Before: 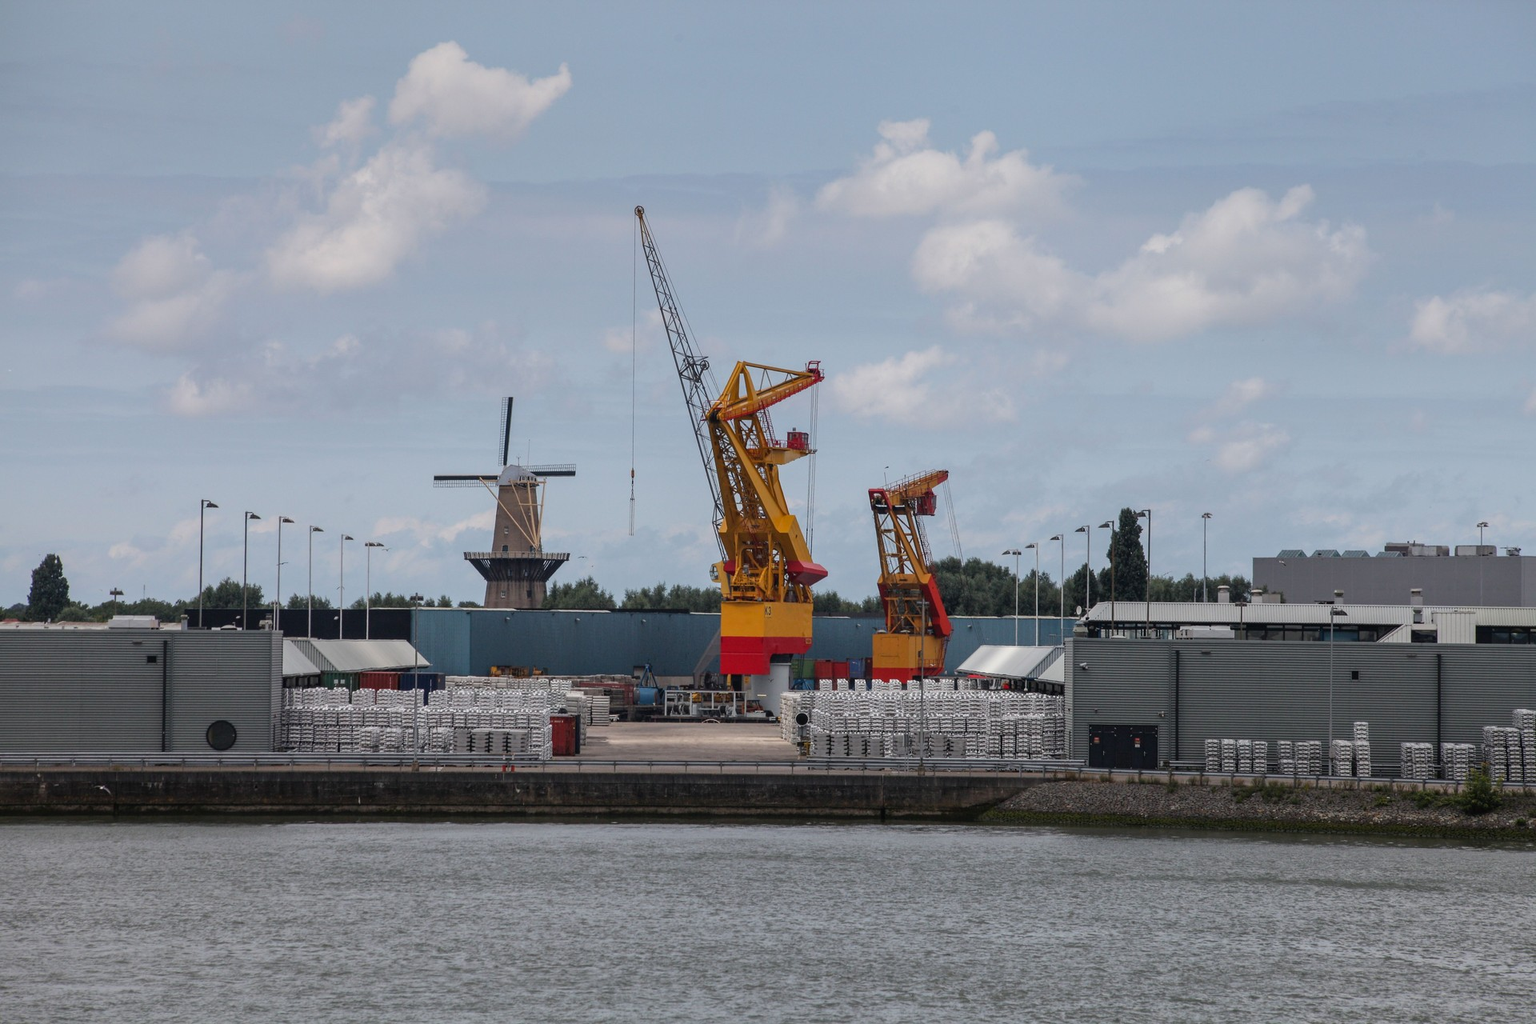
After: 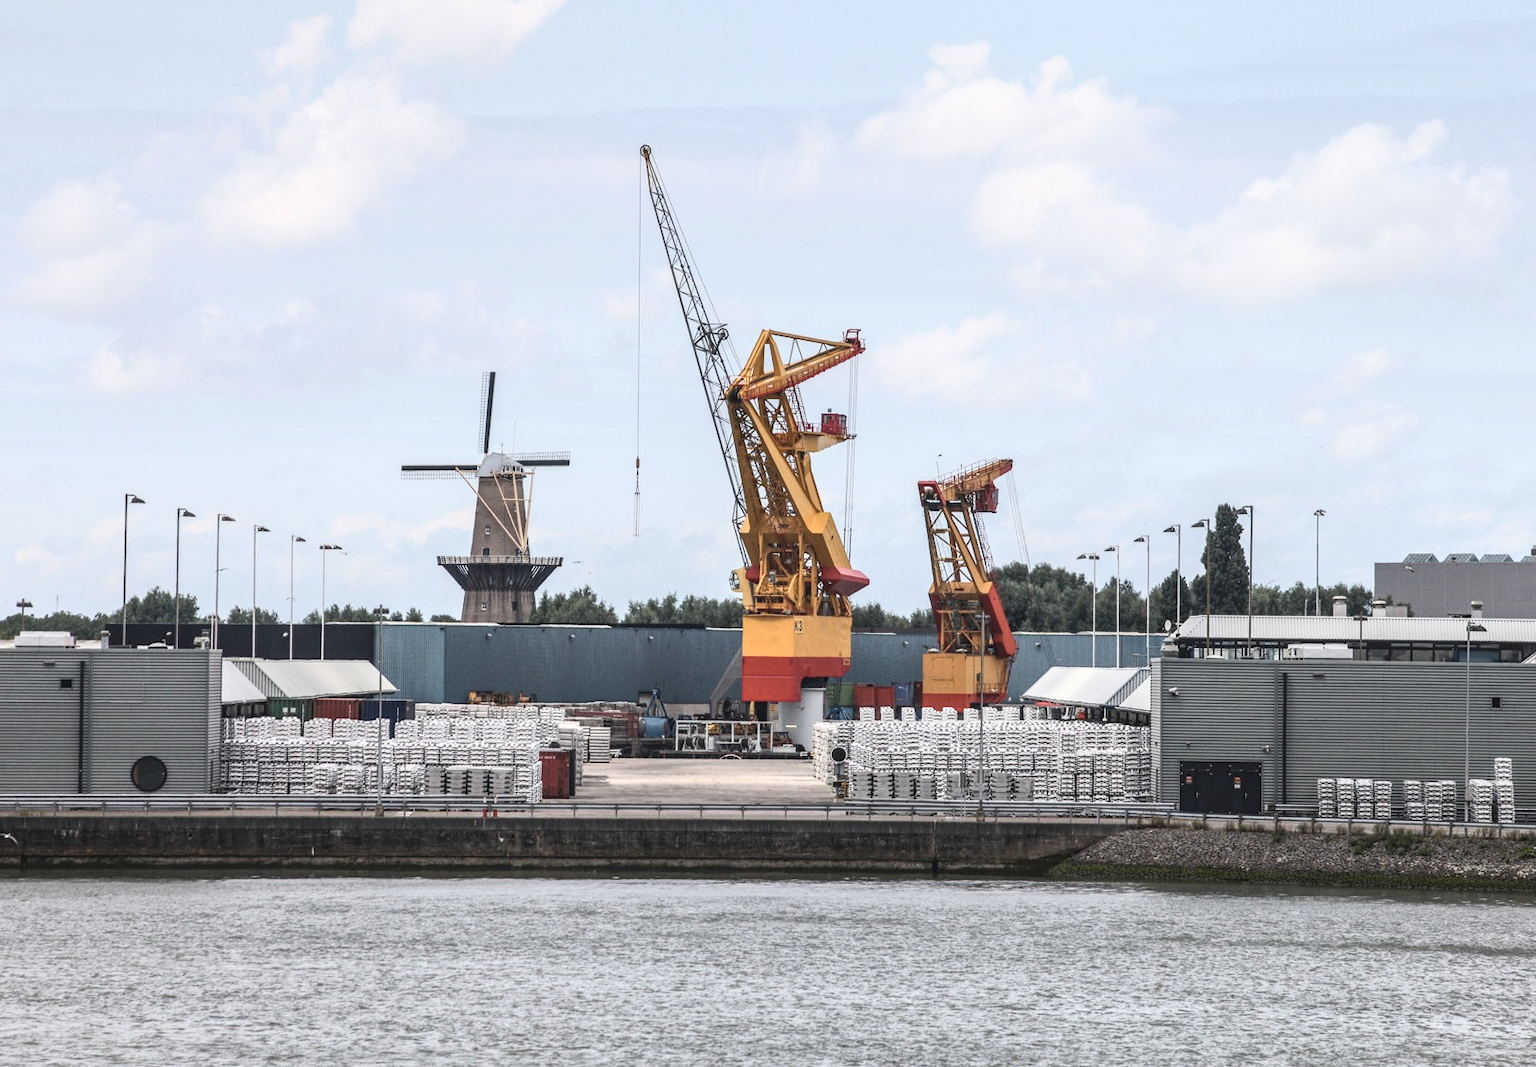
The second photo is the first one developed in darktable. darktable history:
crop: left 6.278%, top 8.248%, right 9.525%, bottom 3.942%
contrast brightness saturation: contrast 0.43, brightness 0.564, saturation -0.182
local contrast: on, module defaults
